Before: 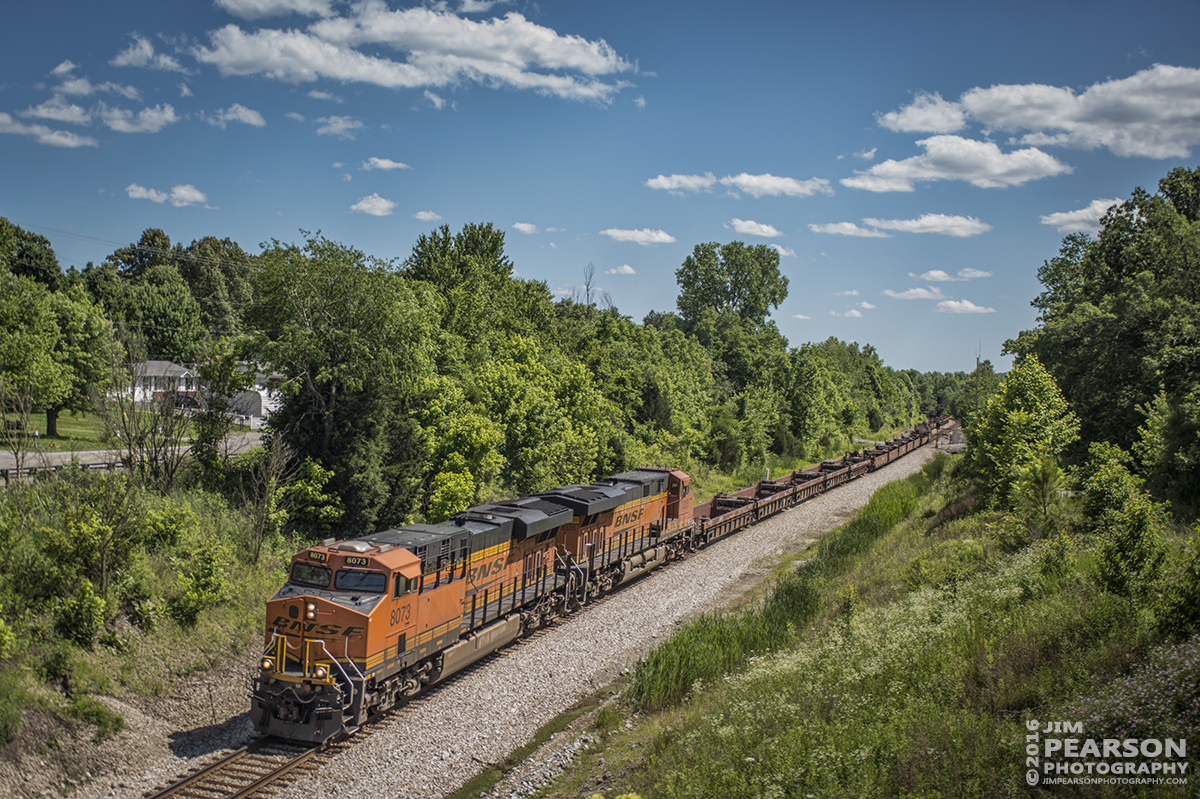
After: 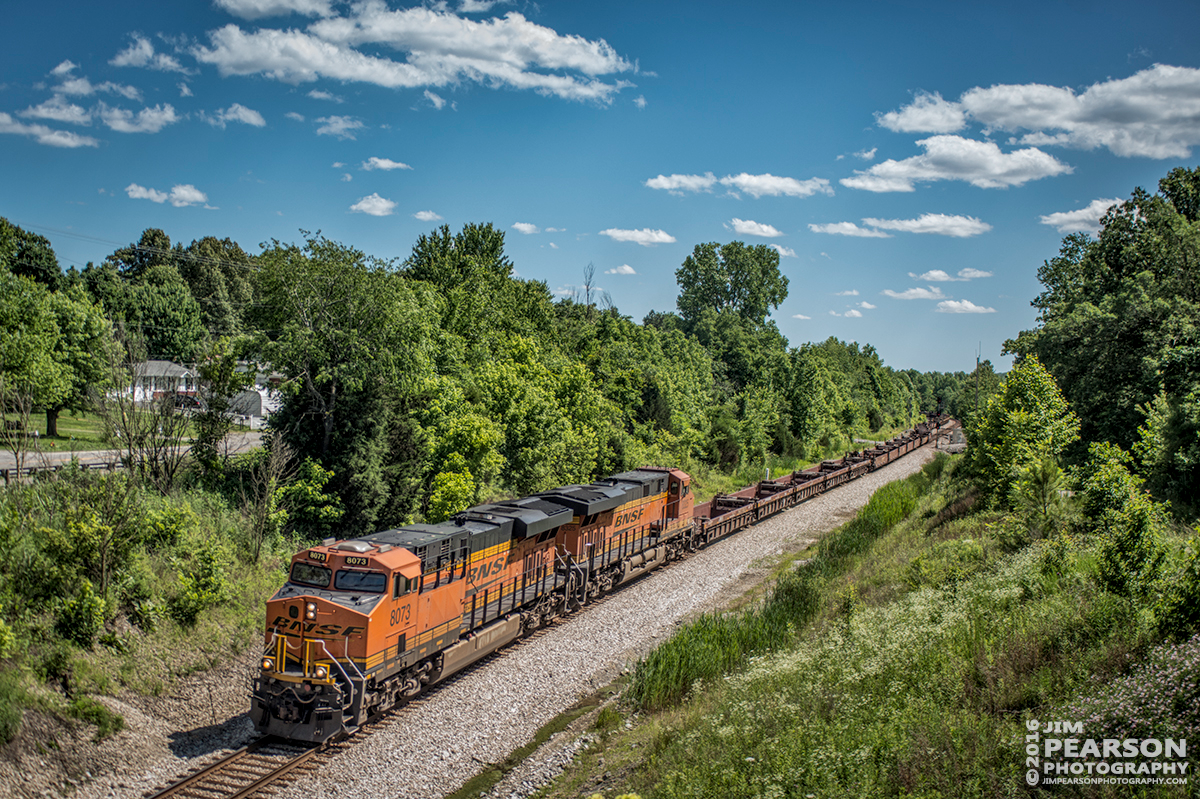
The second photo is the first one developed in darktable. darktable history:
local contrast: on, module defaults
white balance: red 0.986, blue 1.01
shadows and highlights: highlights color adjustment 0%, soften with gaussian
